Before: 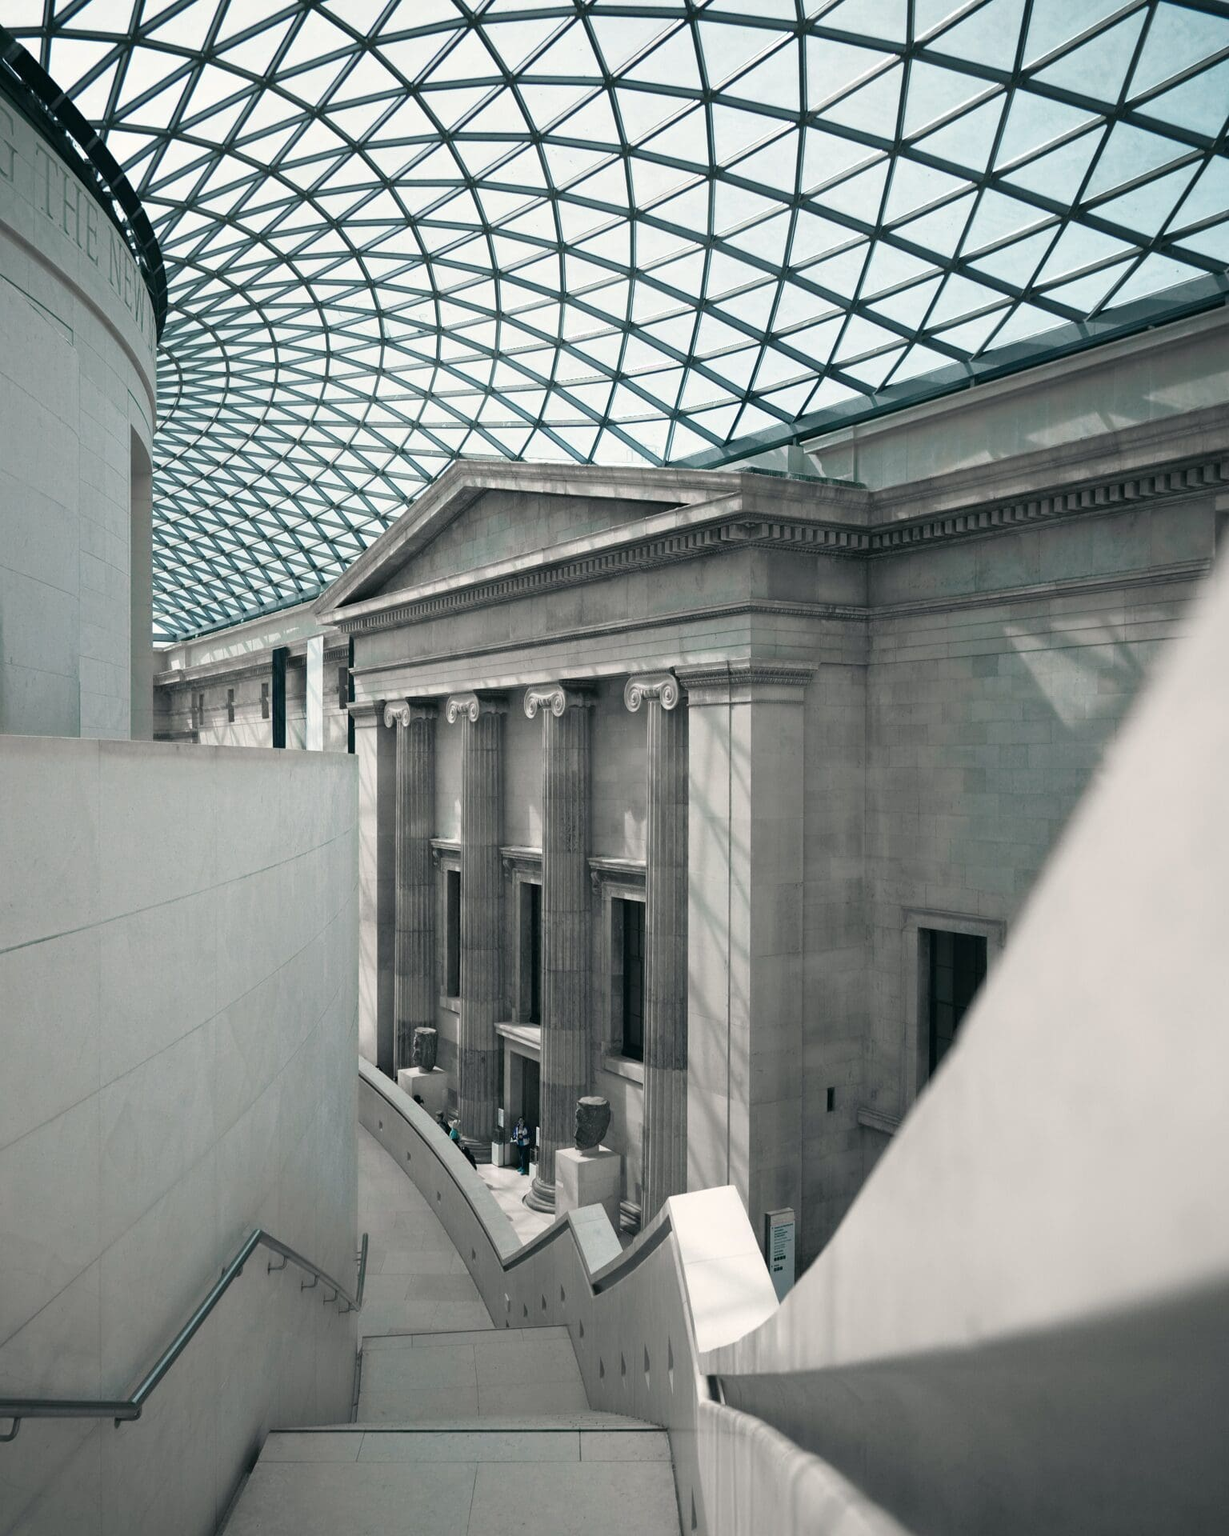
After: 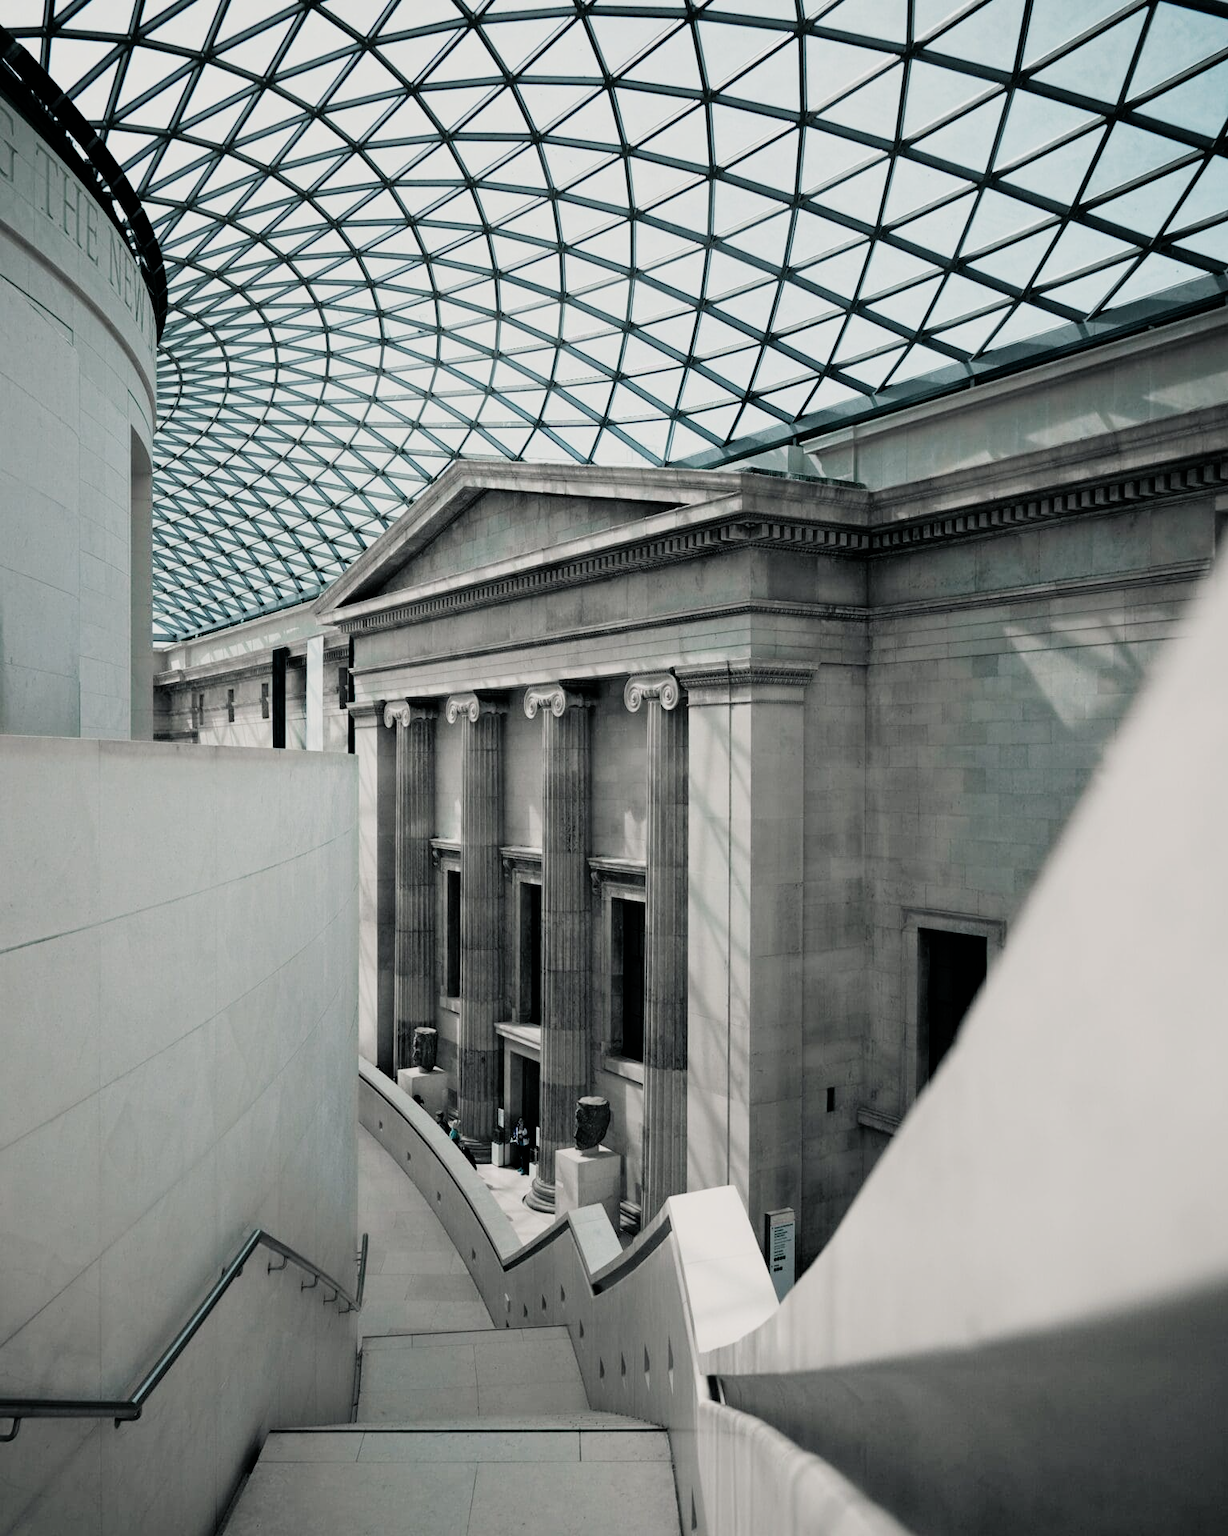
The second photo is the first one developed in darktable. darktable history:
filmic rgb: black relative exposure -5 EV, hardness 2.88, contrast 1.3, highlights saturation mix -30%
white balance: red 1, blue 1
